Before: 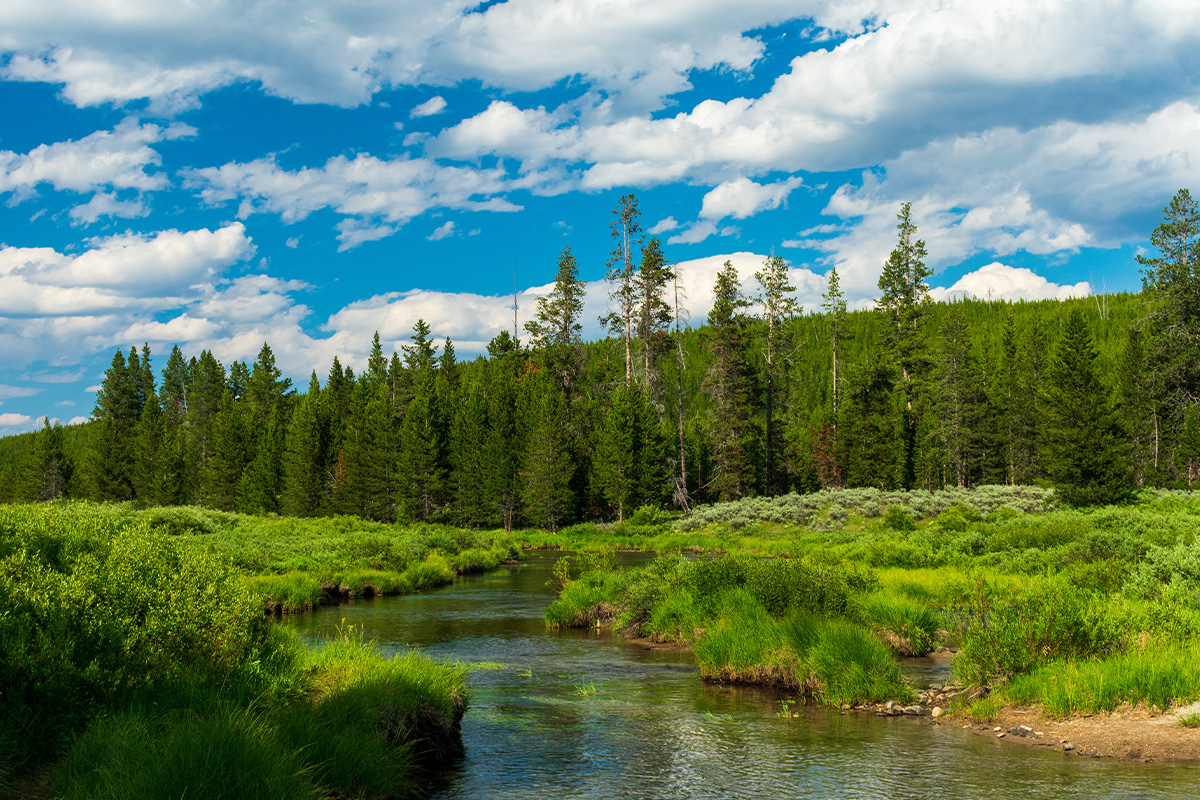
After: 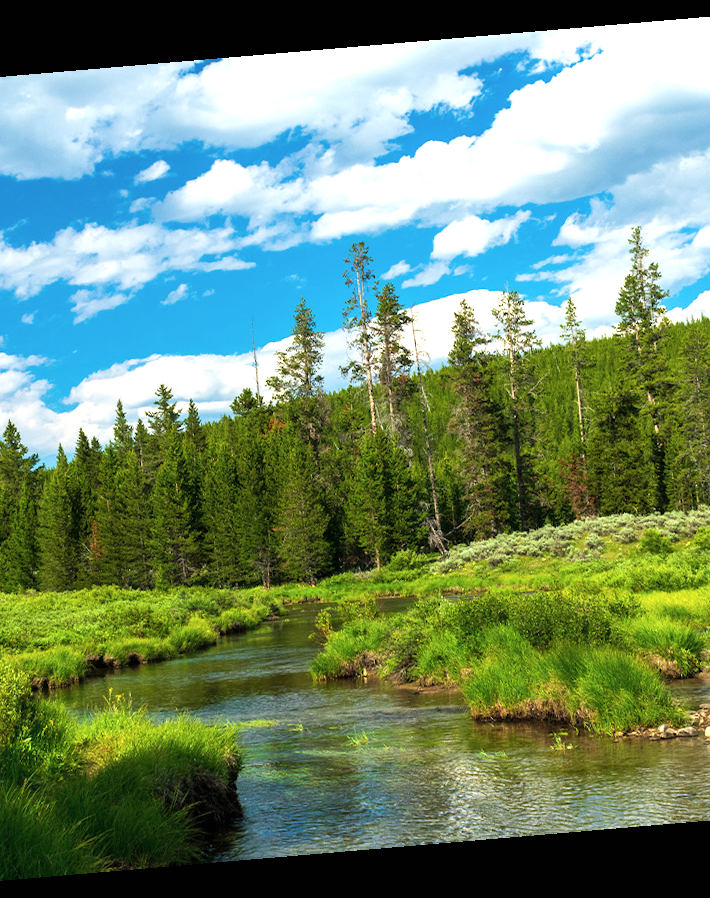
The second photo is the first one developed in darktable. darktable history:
rotate and perspective: rotation -4.86°, automatic cropping off
contrast brightness saturation: saturation -0.05
crop and rotate: left 22.516%, right 21.234%
color calibration: illuminant same as pipeline (D50), x 0.346, y 0.359, temperature 5002.42 K
exposure: black level correction 0, exposure 0.7 EV, compensate exposure bias true, compensate highlight preservation false
